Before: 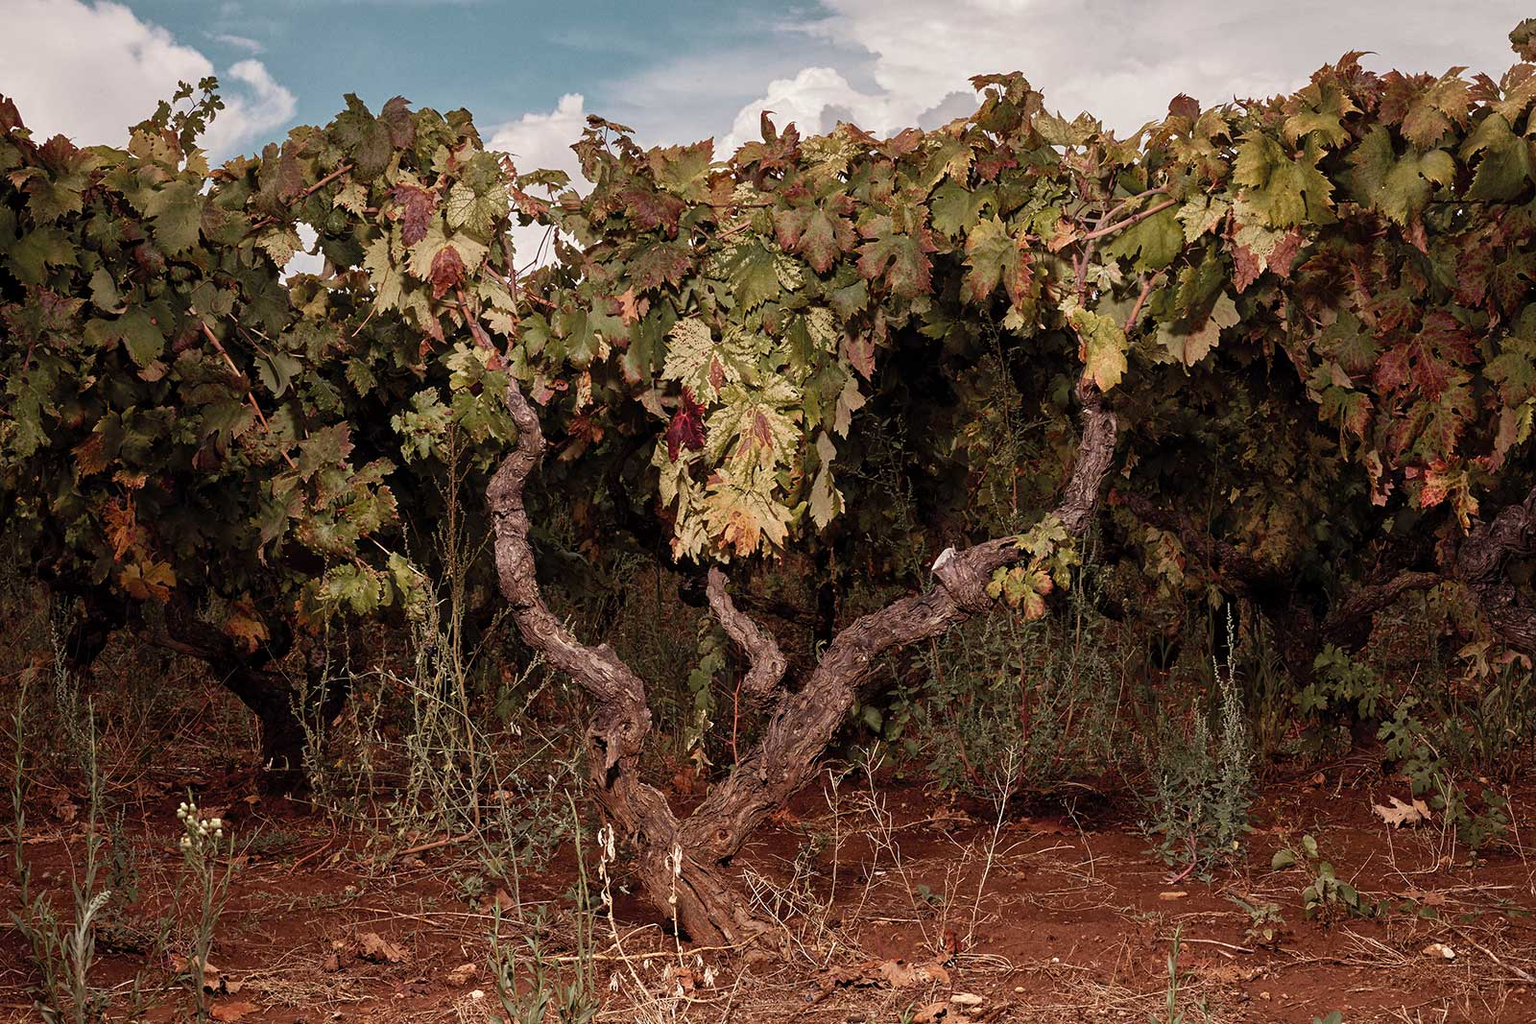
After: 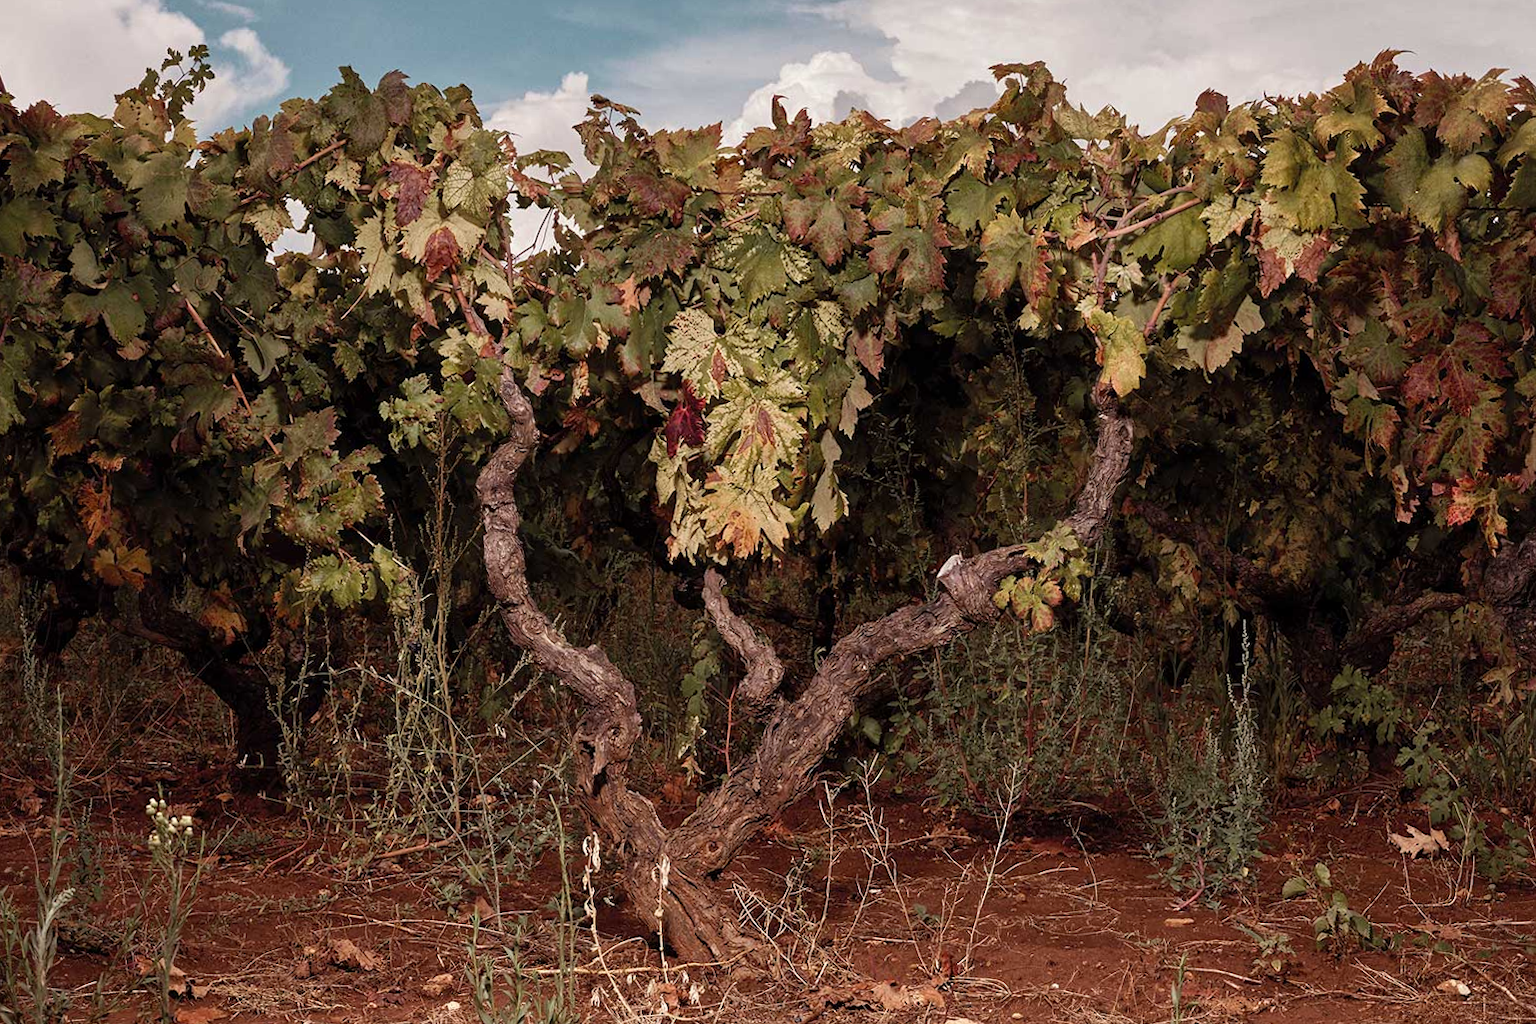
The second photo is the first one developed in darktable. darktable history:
crop and rotate: angle -1.51°
